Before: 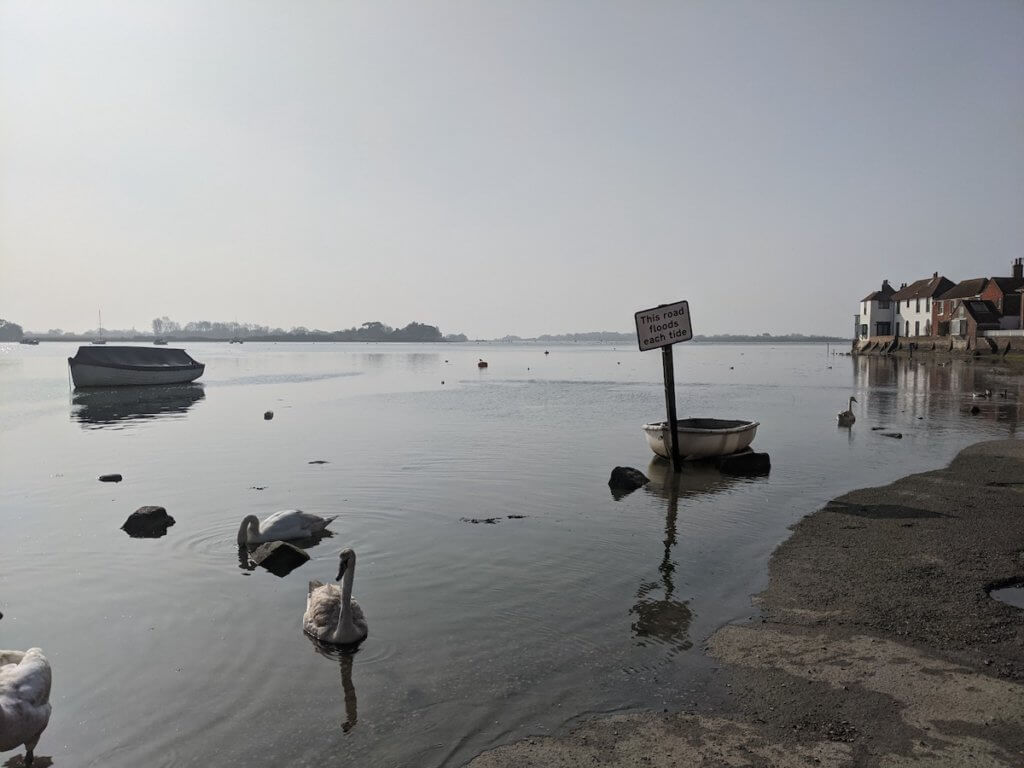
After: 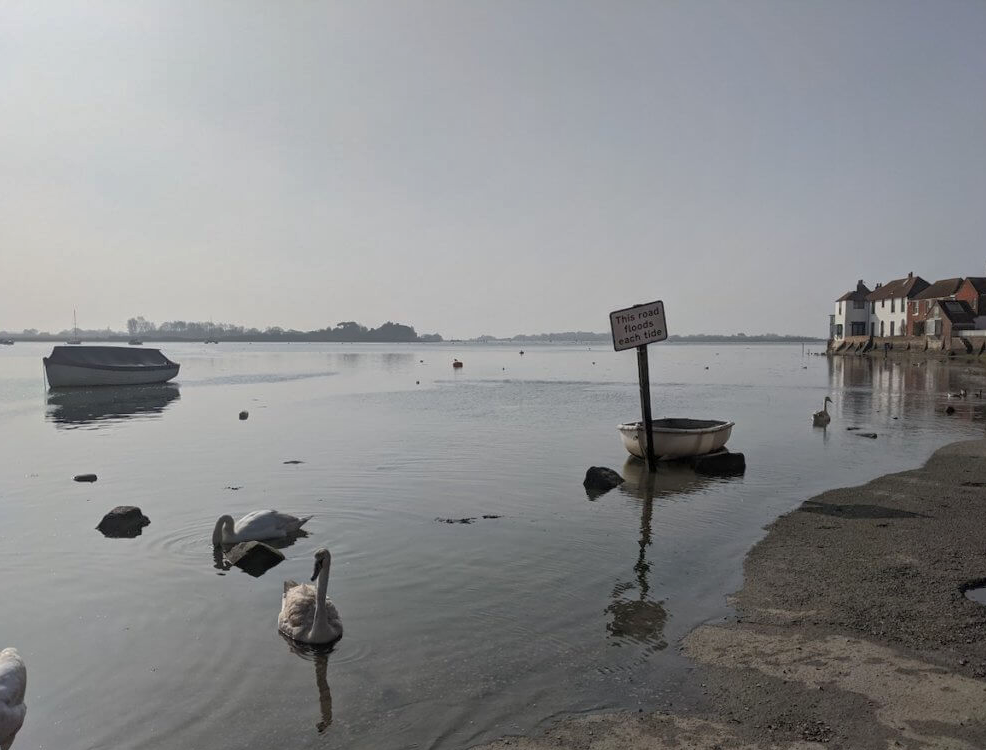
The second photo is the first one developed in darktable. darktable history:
crop and rotate: left 2.536%, right 1.107%, bottom 2.246%
shadows and highlights: on, module defaults
